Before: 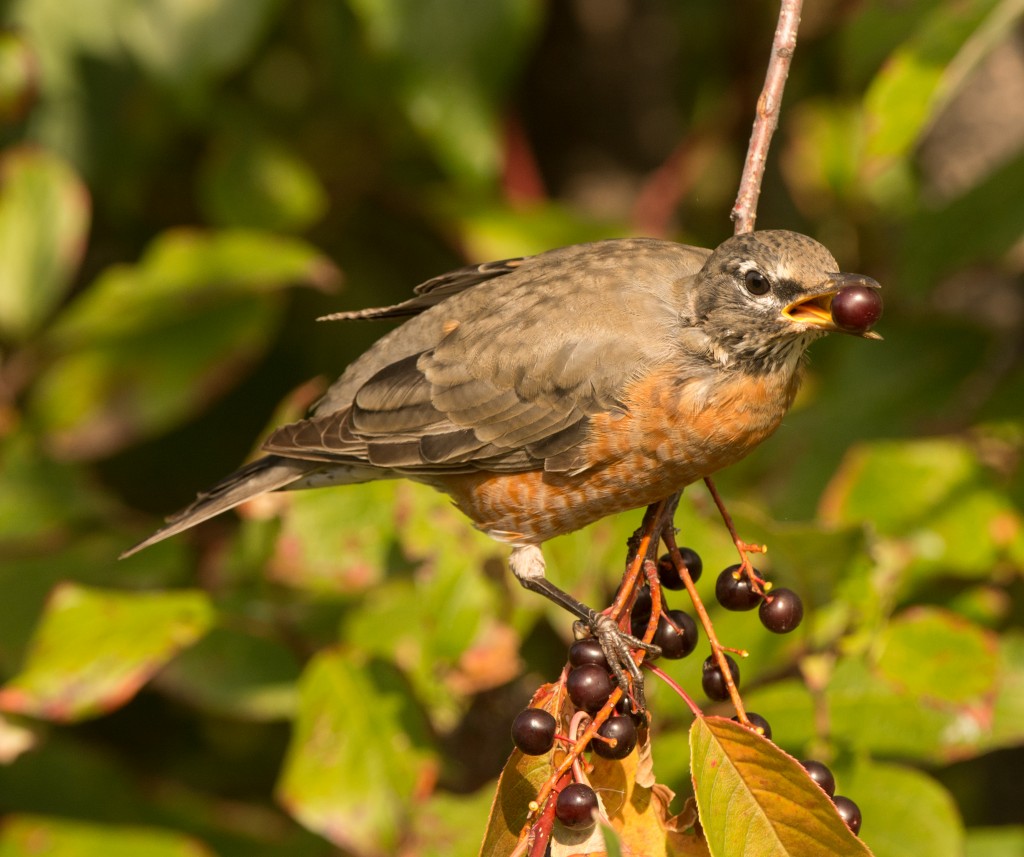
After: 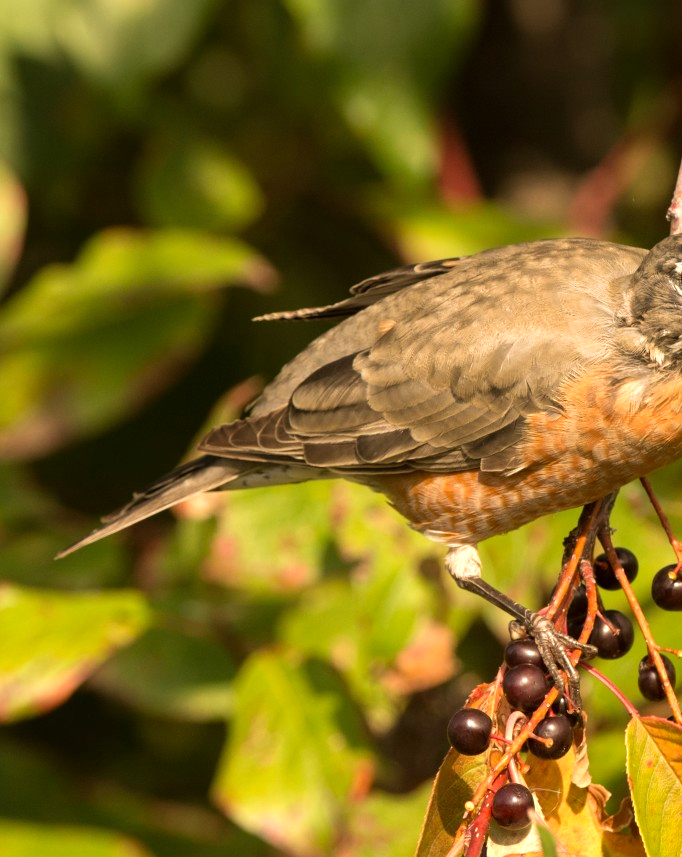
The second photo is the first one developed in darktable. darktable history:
crop and rotate: left 6.29%, right 27.078%
velvia: on, module defaults
tone equalizer: -8 EV -0.412 EV, -7 EV -0.4 EV, -6 EV -0.351 EV, -5 EV -0.259 EV, -3 EV 0.245 EV, -2 EV 0.338 EV, -1 EV 0.368 EV, +0 EV 0.431 EV
shadows and highlights: shadows 5.65, soften with gaussian
